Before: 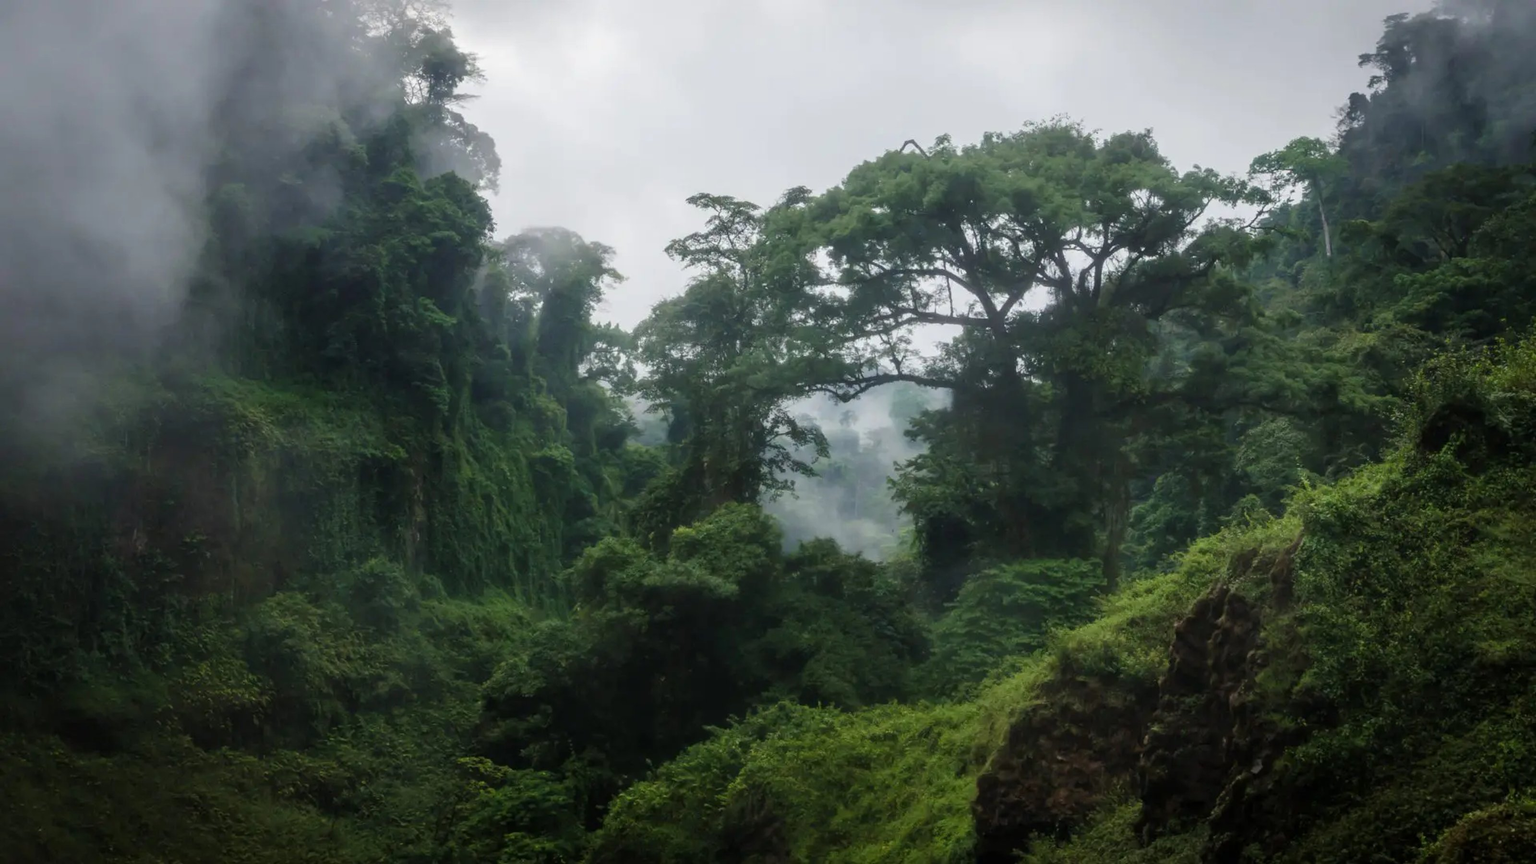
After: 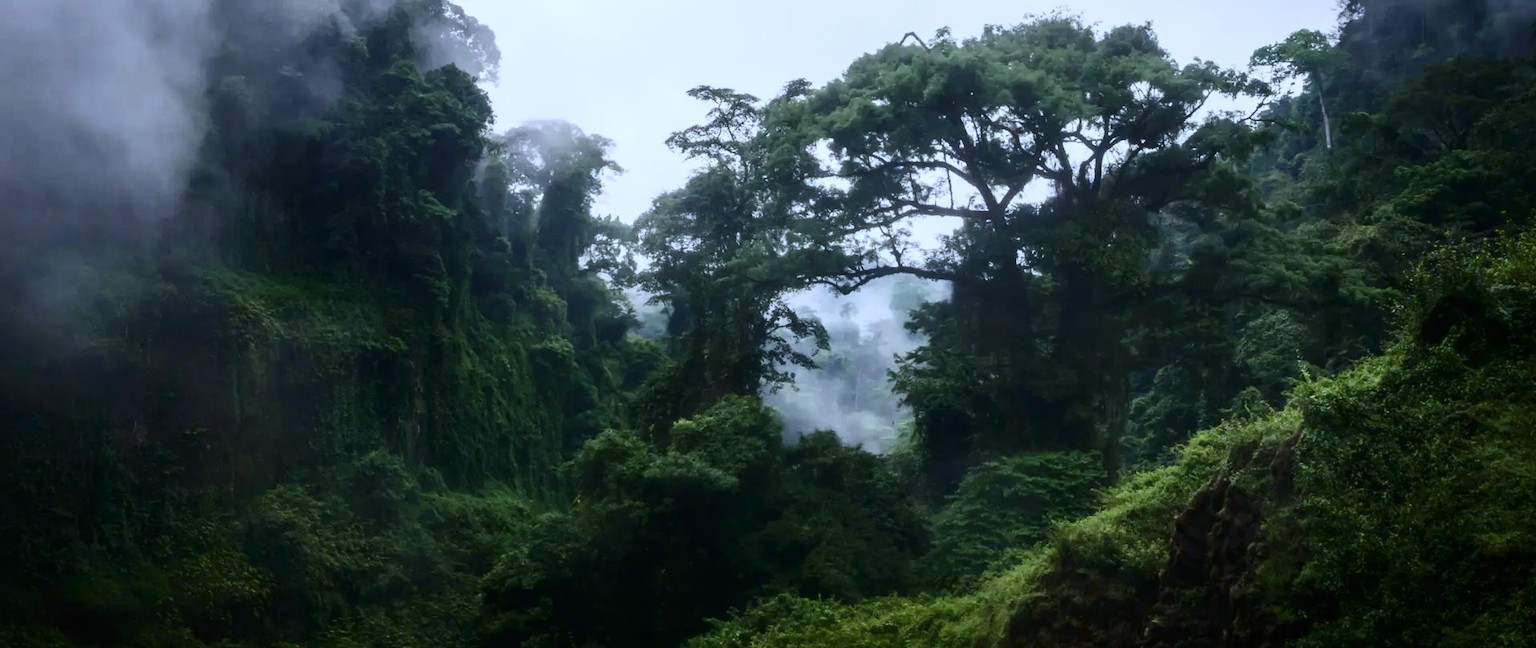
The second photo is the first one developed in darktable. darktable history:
crop and rotate: top 12.5%, bottom 12.5%
contrast brightness saturation: contrast 0.28
white balance: red 0.948, green 1.02, blue 1.176
